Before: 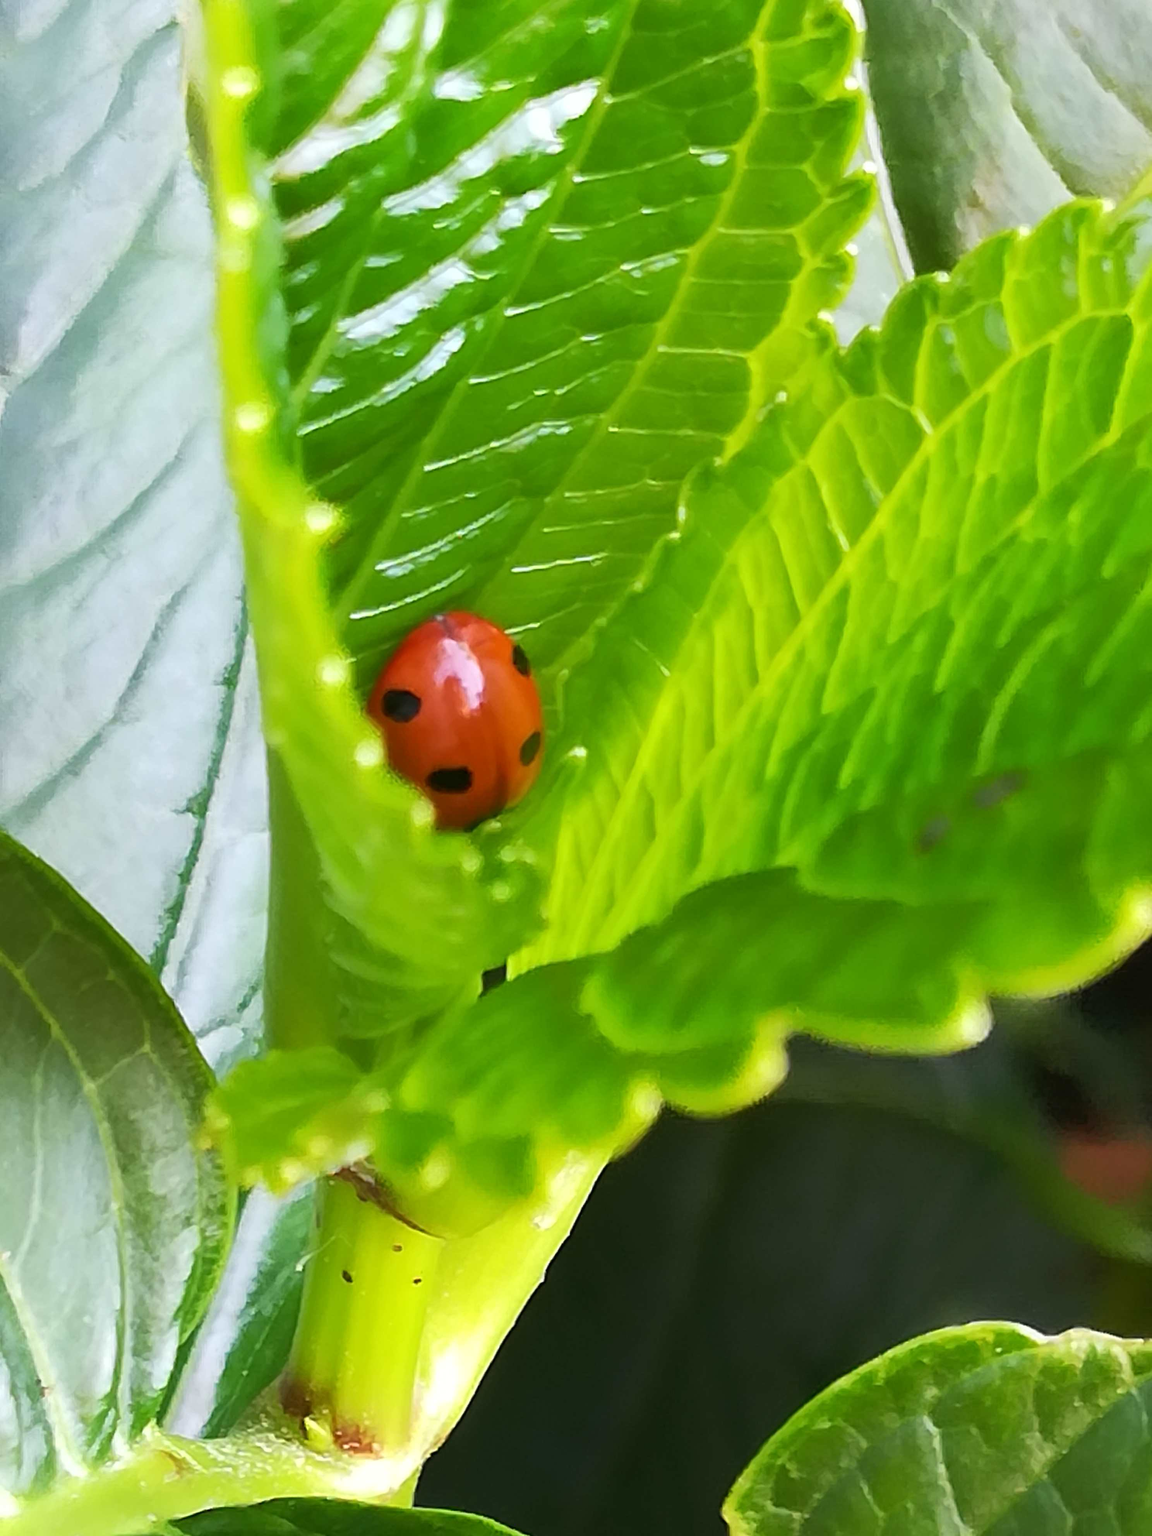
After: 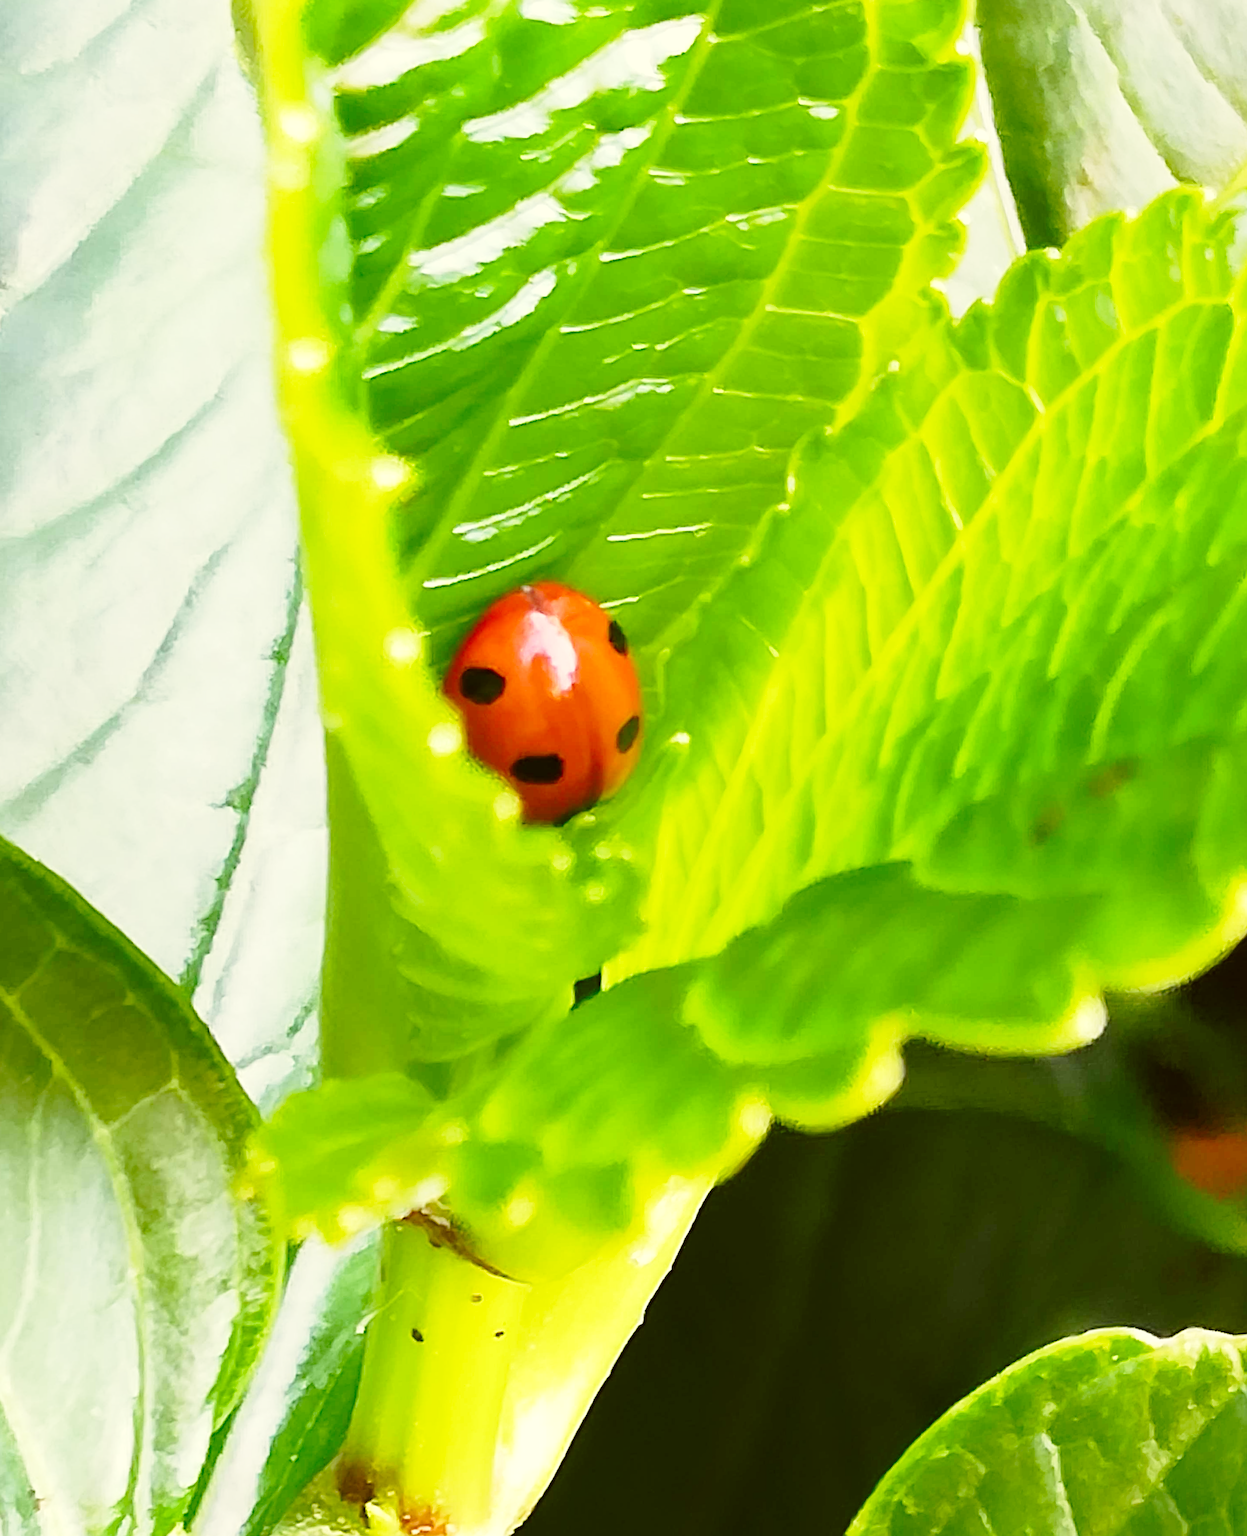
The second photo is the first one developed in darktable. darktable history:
base curve: curves: ch0 [(0, 0) (0.028, 0.03) (0.121, 0.232) (0.46, 0.748) (0.859, 0.968) (1, 1)], preserve colors none
sharpen: on, module defaults
rotate and perspective: rotation -0.013°, lens shift (vertical) -0.027, lens shift (horizontal) 0.178, crop left 0.016, crop right 0.989, crop top 0.082, crop bottom 0.918
color correction: highlights a* -1.43, highlights b* 10.12, shadows a* 0.395, shadows b* 19.35
